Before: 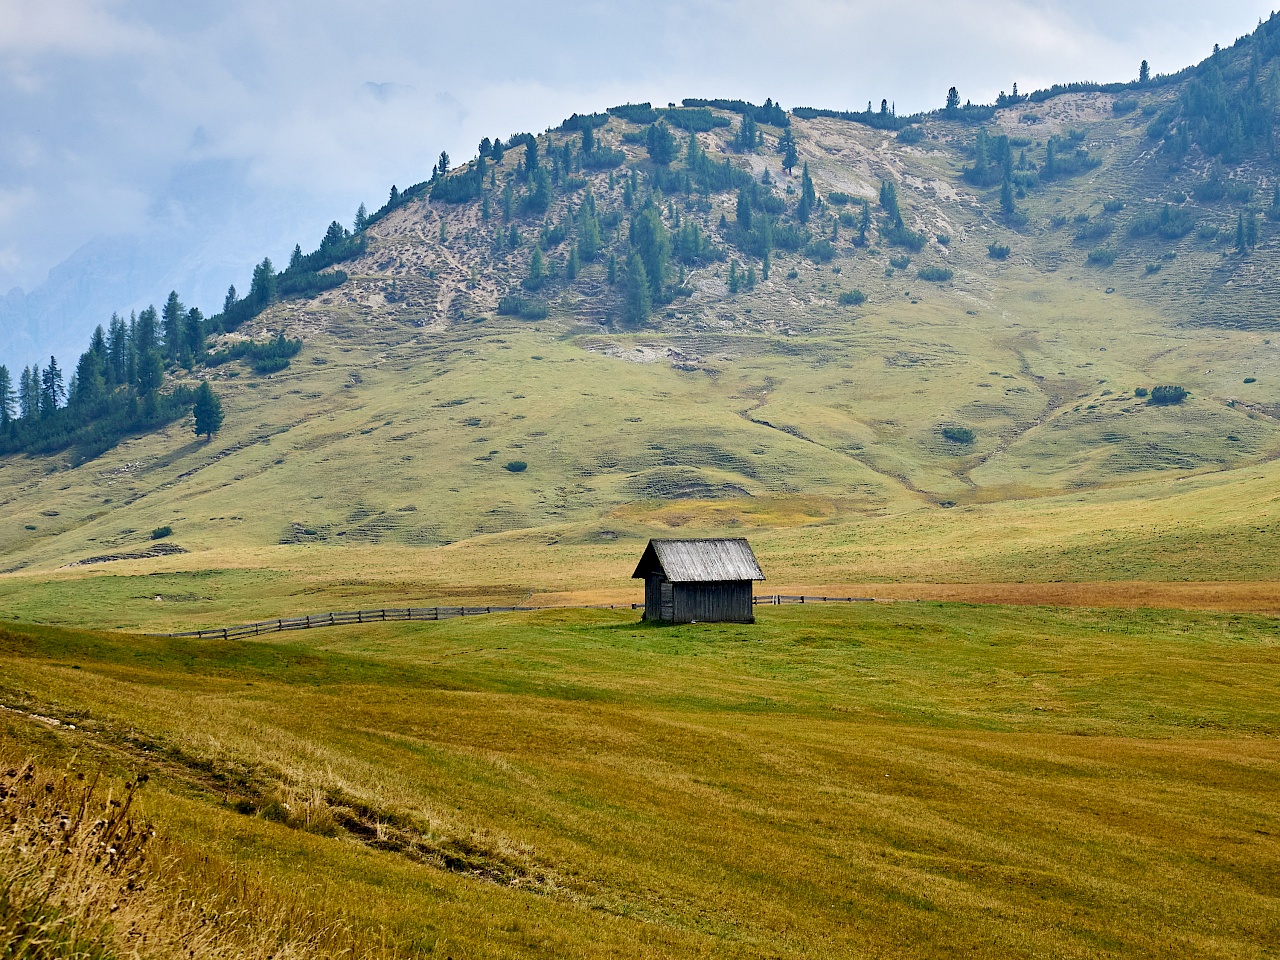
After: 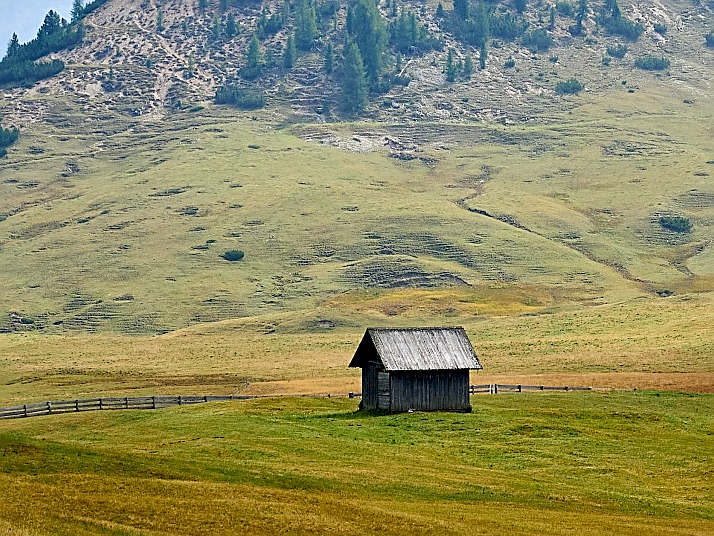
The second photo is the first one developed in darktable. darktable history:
sharpen: on, module defaults
crop and rotate: left 22.13%, top 22.054%, right 22.026%, bottom 22.102%
